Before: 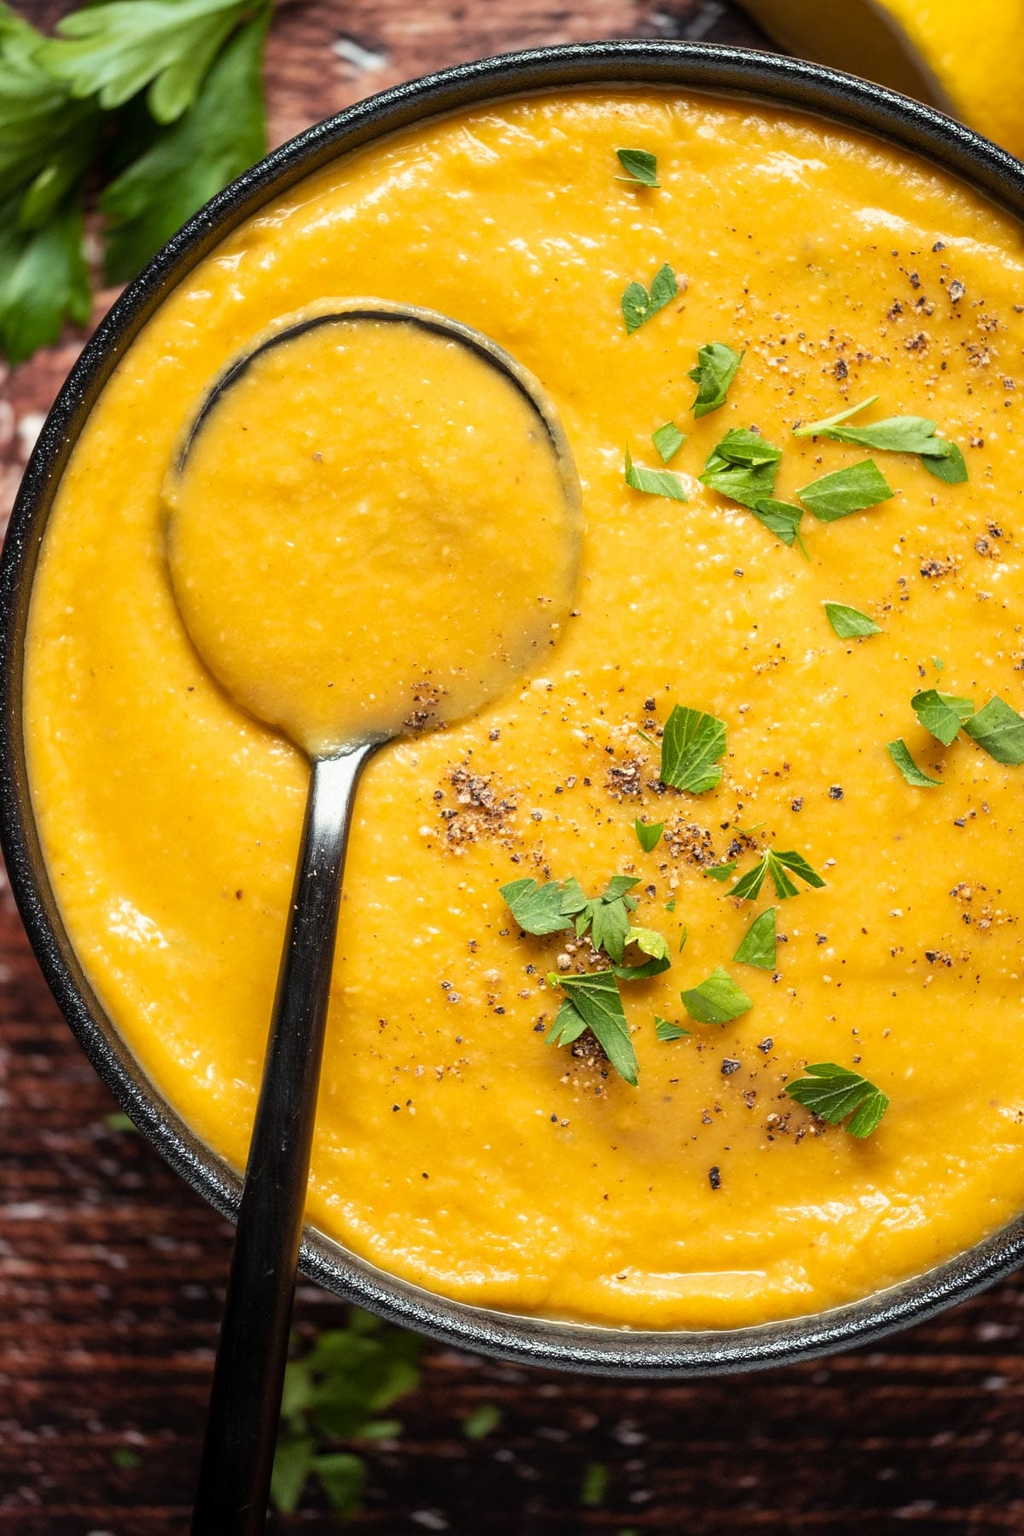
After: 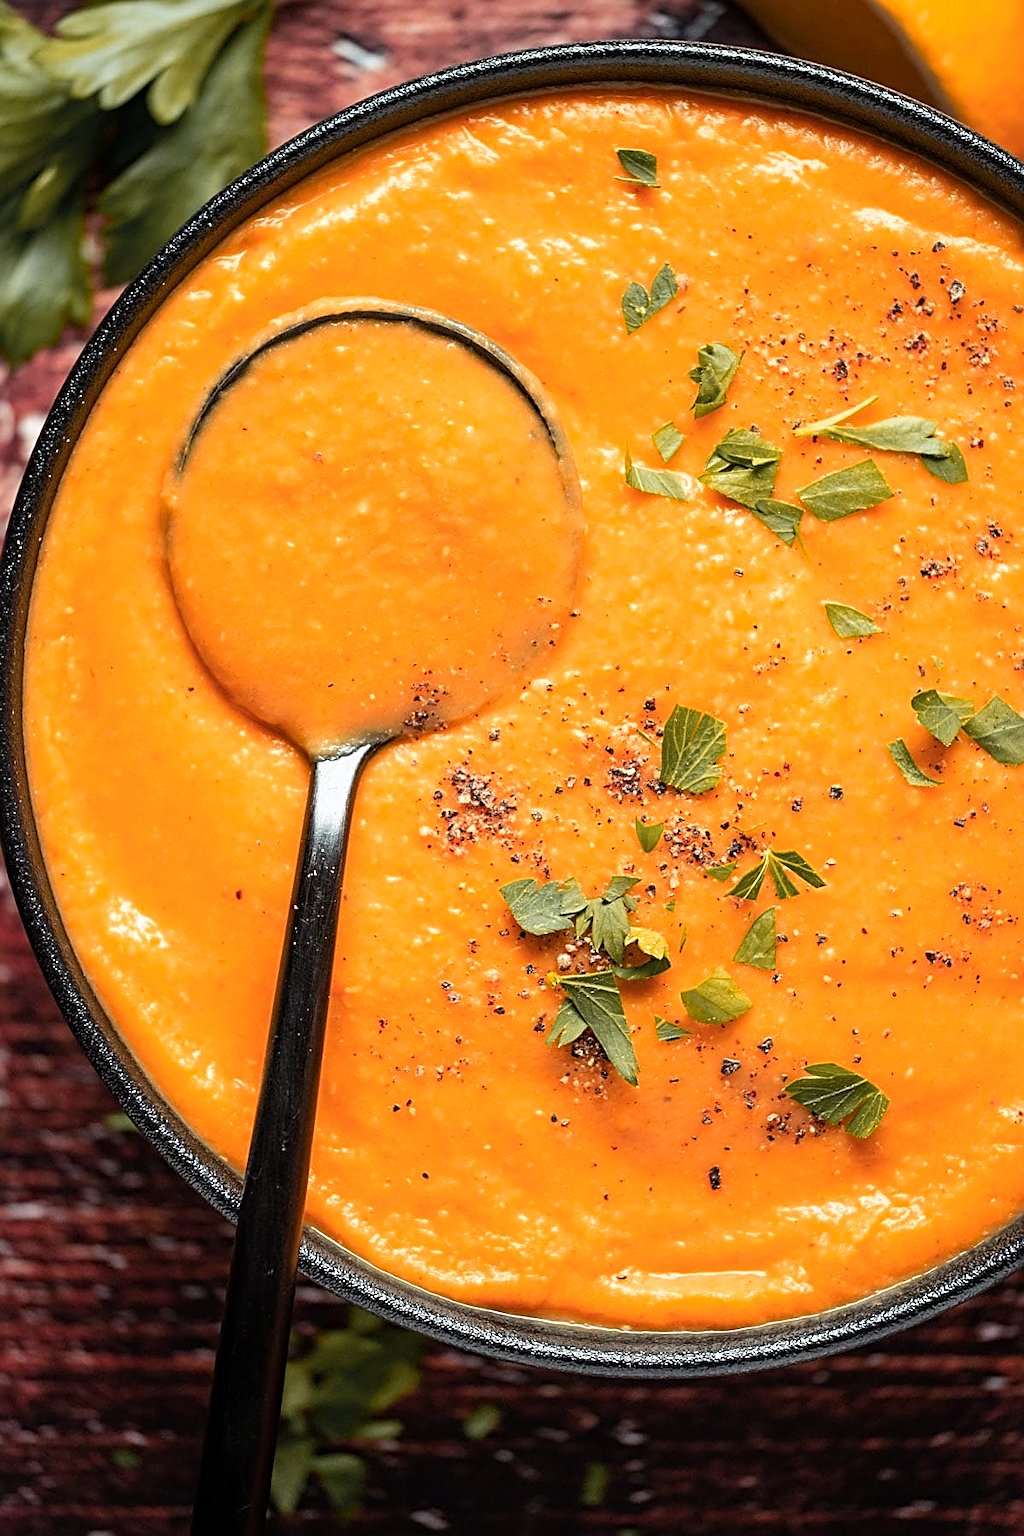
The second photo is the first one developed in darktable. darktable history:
haze removal: adaptive false
color zones: curves: ch1 [(0.263, 0.53) (0.376, 0.287) (0.487, 0.512) (0.748, 0.547) (1, 0.513)]; ch2 [(0.262, 0.45) (0.751, 0.477)], mix 31.98%
sharpen: radius 2.584, amount 0.688
